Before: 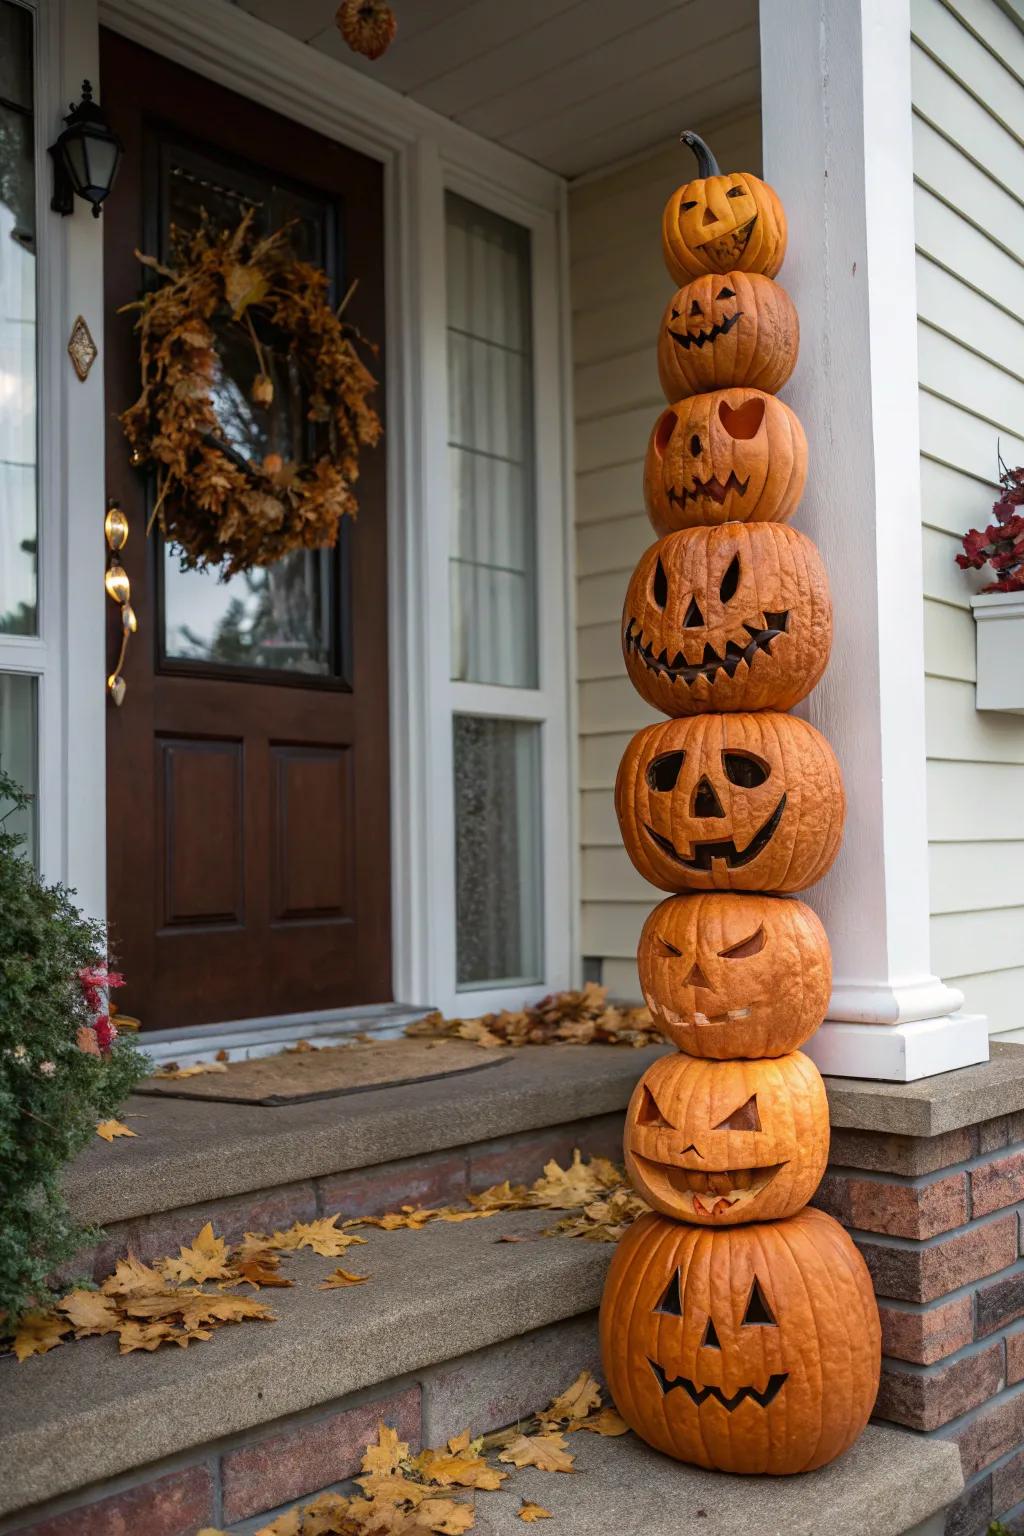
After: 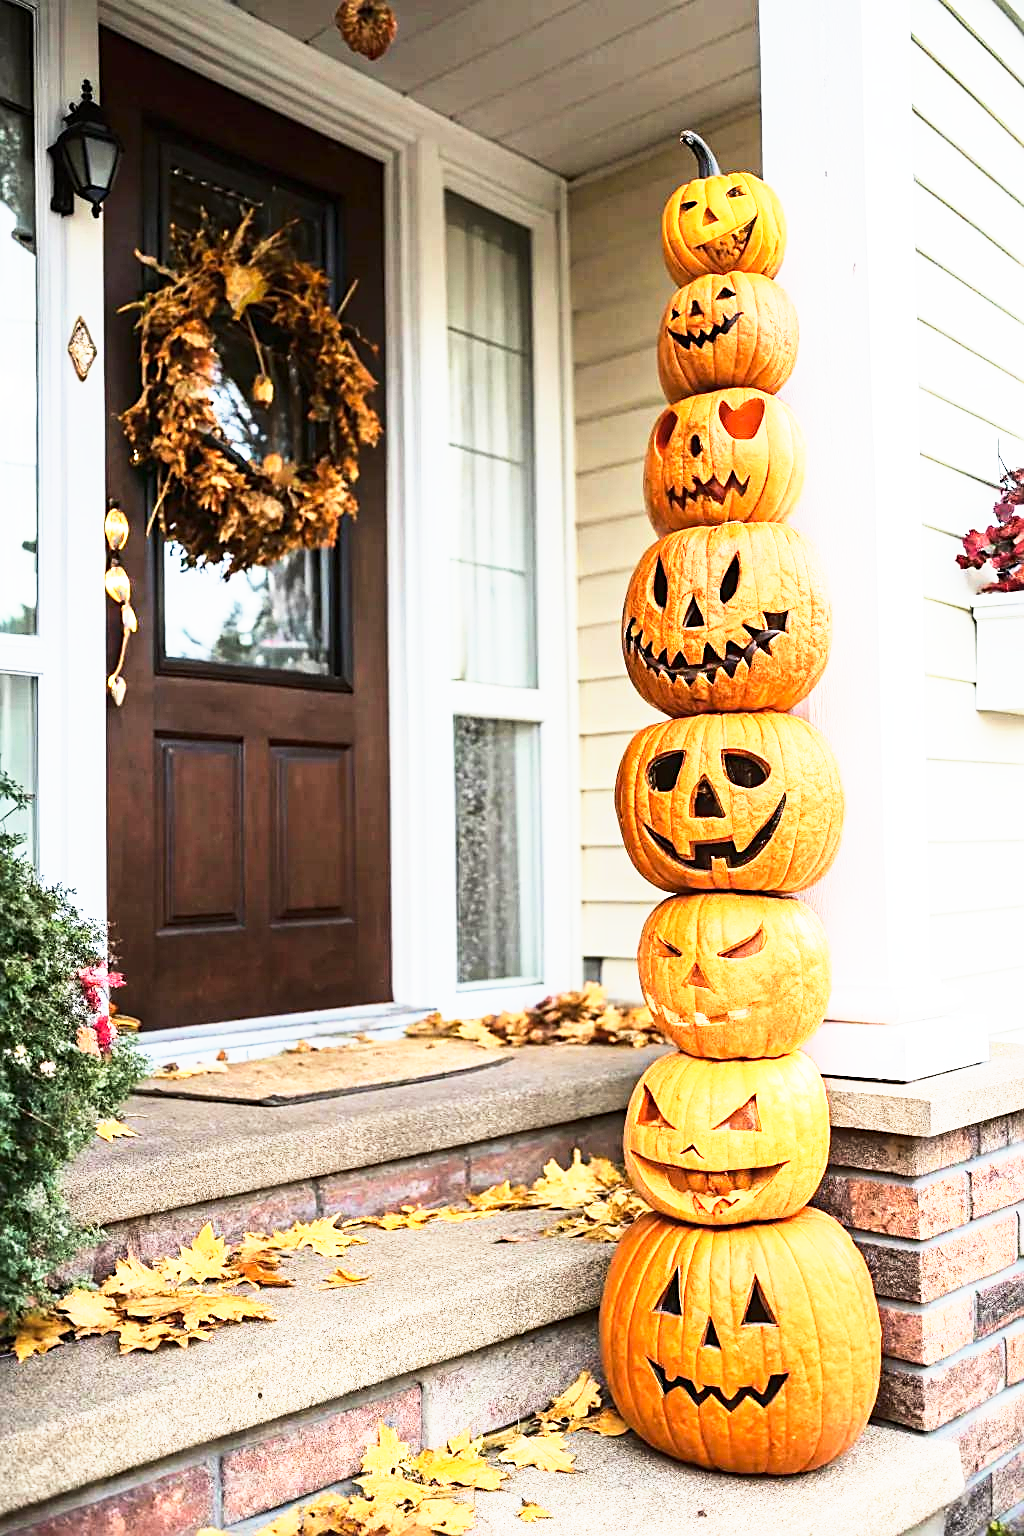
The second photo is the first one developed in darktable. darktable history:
tone equalizer: -7 EV 0.153 EV, -6 EV 0.591 EV, -5 EV 1.13 EV, -4 EV 1.36 EV, -3 EV 1.18 EV, -2 EV 0.6 EV, -1 EV 0.162 EV, edges refinement/feathering 500, mask exposure compensation -1.57 EV, preserve details no
sharpen: on, module defaults
base curve: curves: ch0 [(0, 0) (0.495, 0.917) (1, 1)], preserve colors none
